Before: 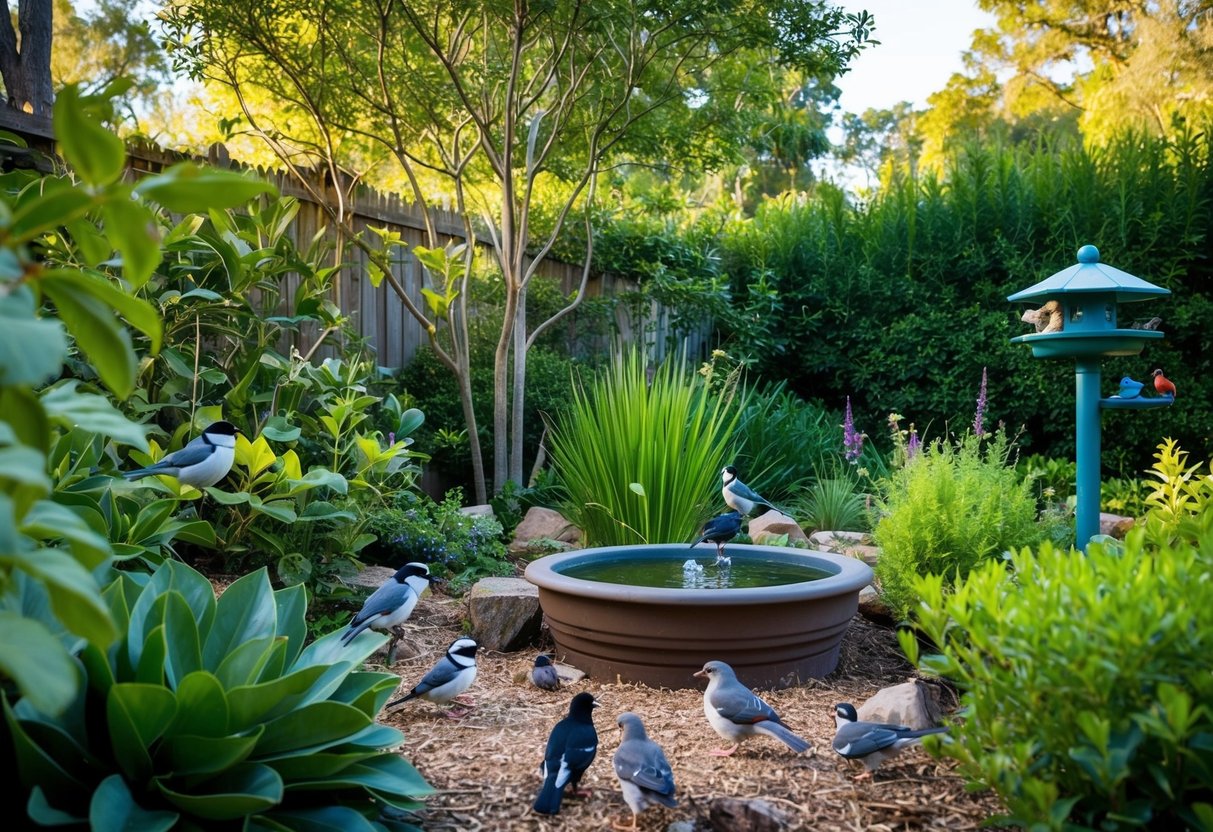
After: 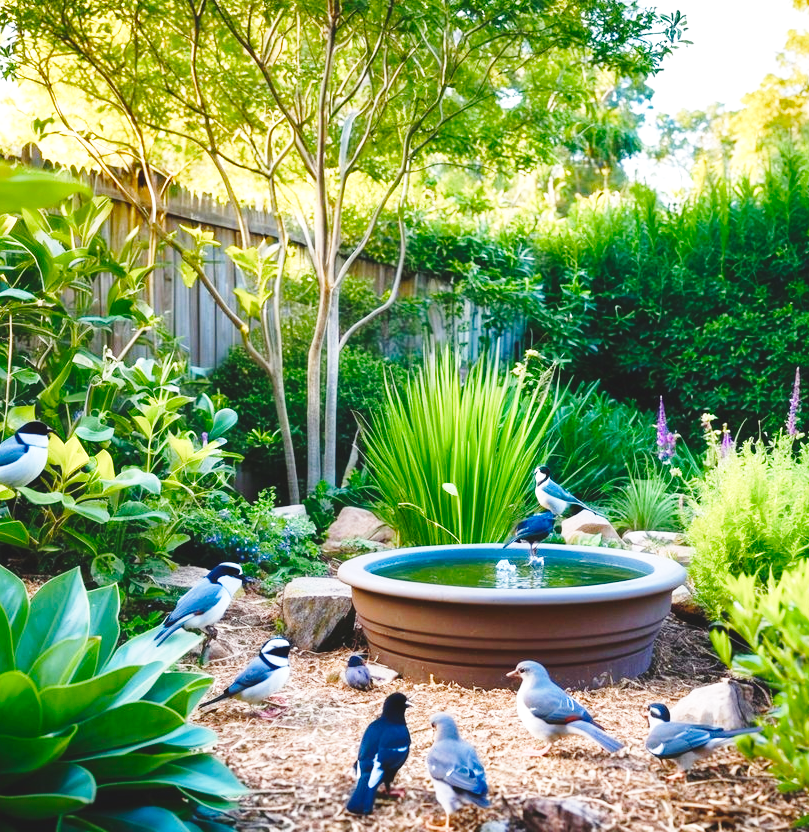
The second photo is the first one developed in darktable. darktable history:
color balance rgb: perceptual saturation grading › global saturation 20%, perceptual saturation grading › highlights -50%, perceptual saturation grading › shadows 30%, perceptual brilliance grading › global brilliance 10%, perceptual brilliance grading › shadows 15%
base curve: curves: ch0 [(0, 0) (0.028, 0.03) (0.121, 0.232) (0.46, 0.748) (0.859, 0.968) (1, 1)], preserve colors none
exposure: black level correction -0.008, exposure 0.067 EV, compensate highlight preservation false
crop and rotate: left 15.446%, right 17.836%
